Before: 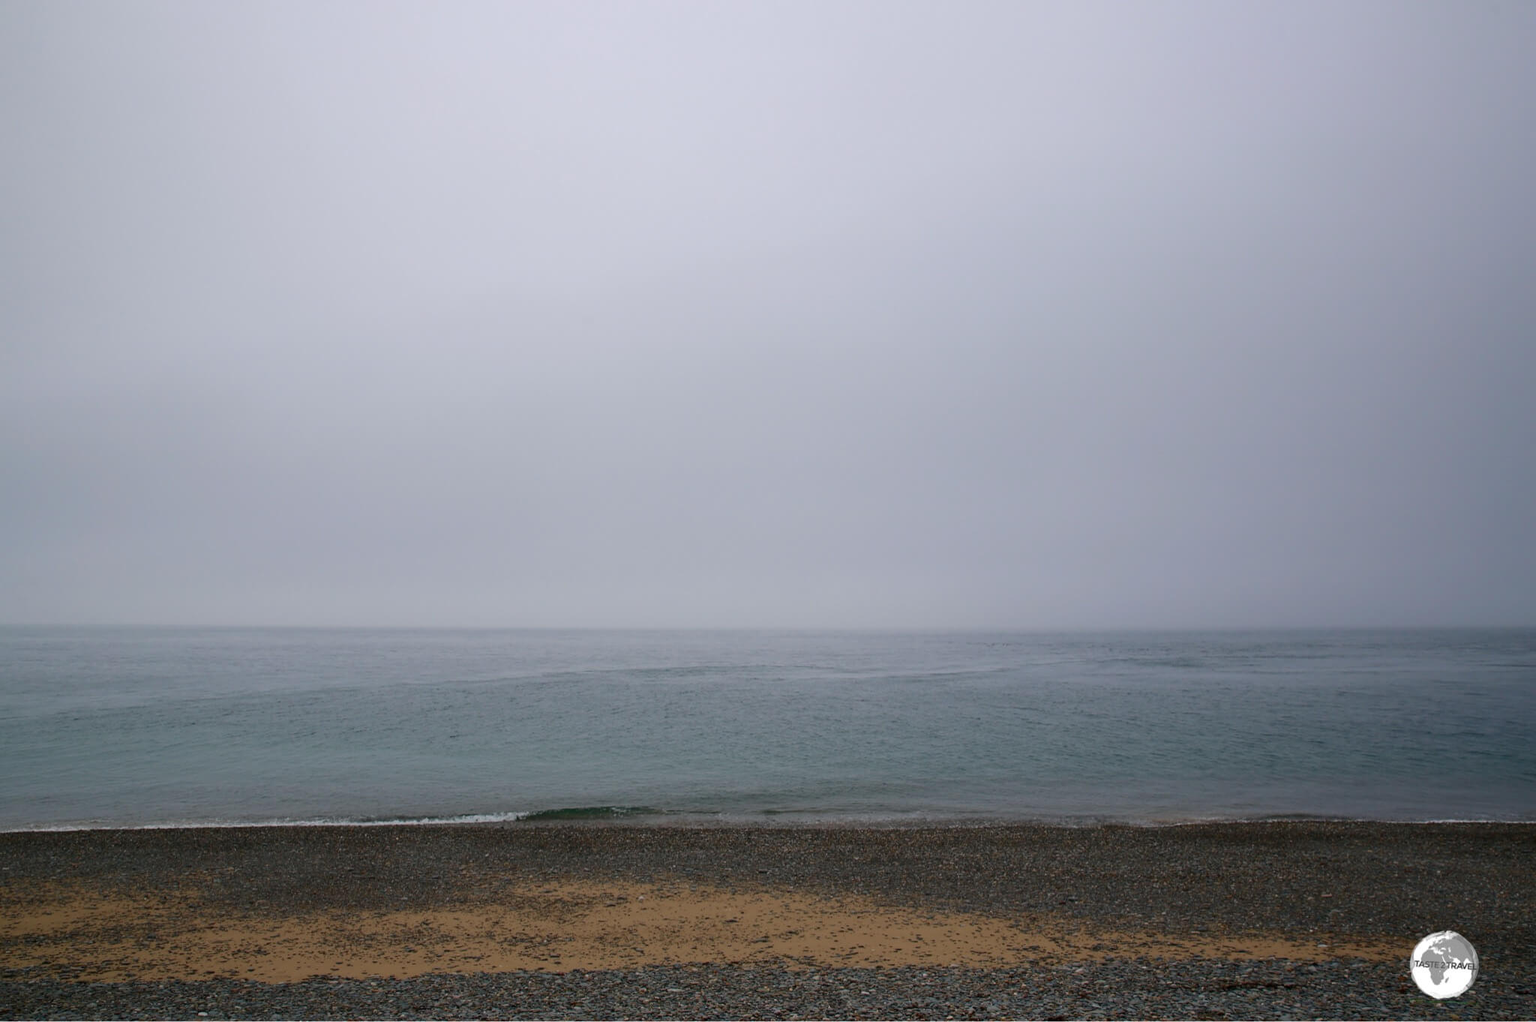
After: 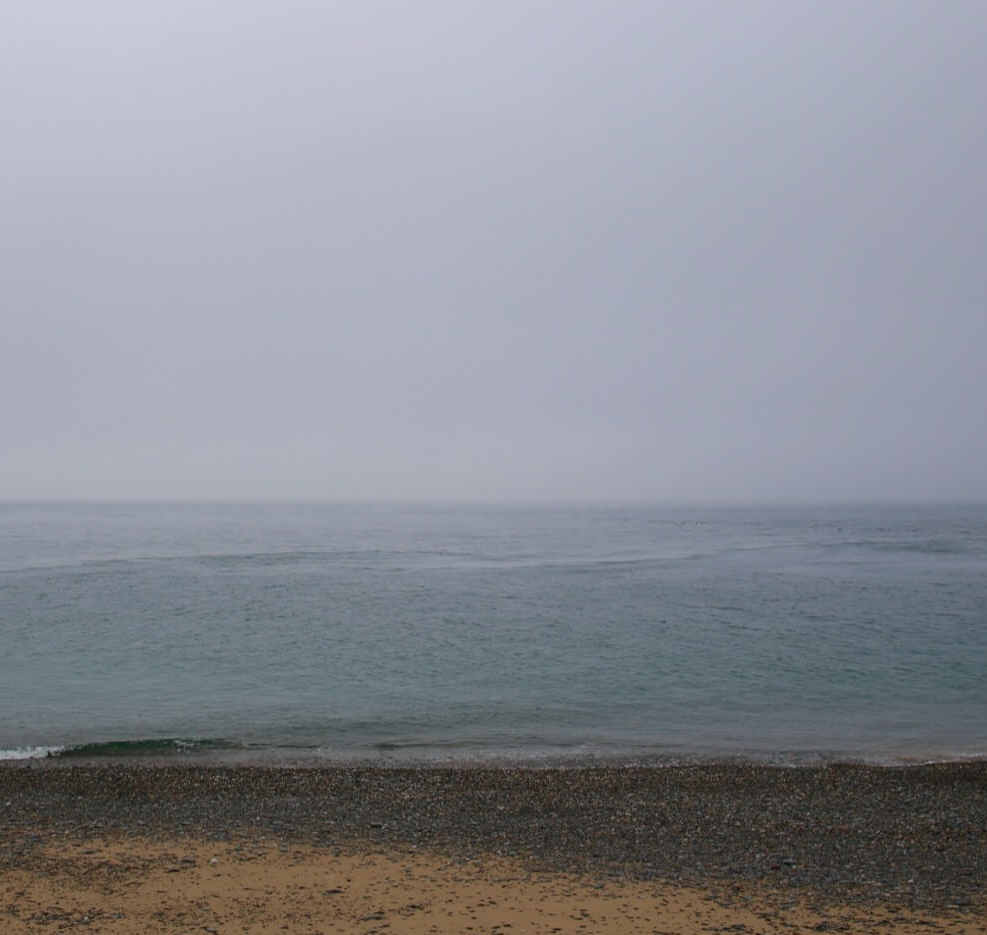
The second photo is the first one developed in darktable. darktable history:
crop: left 31.335%, top 24.683%, right 20.466%, bottom 6.608%
